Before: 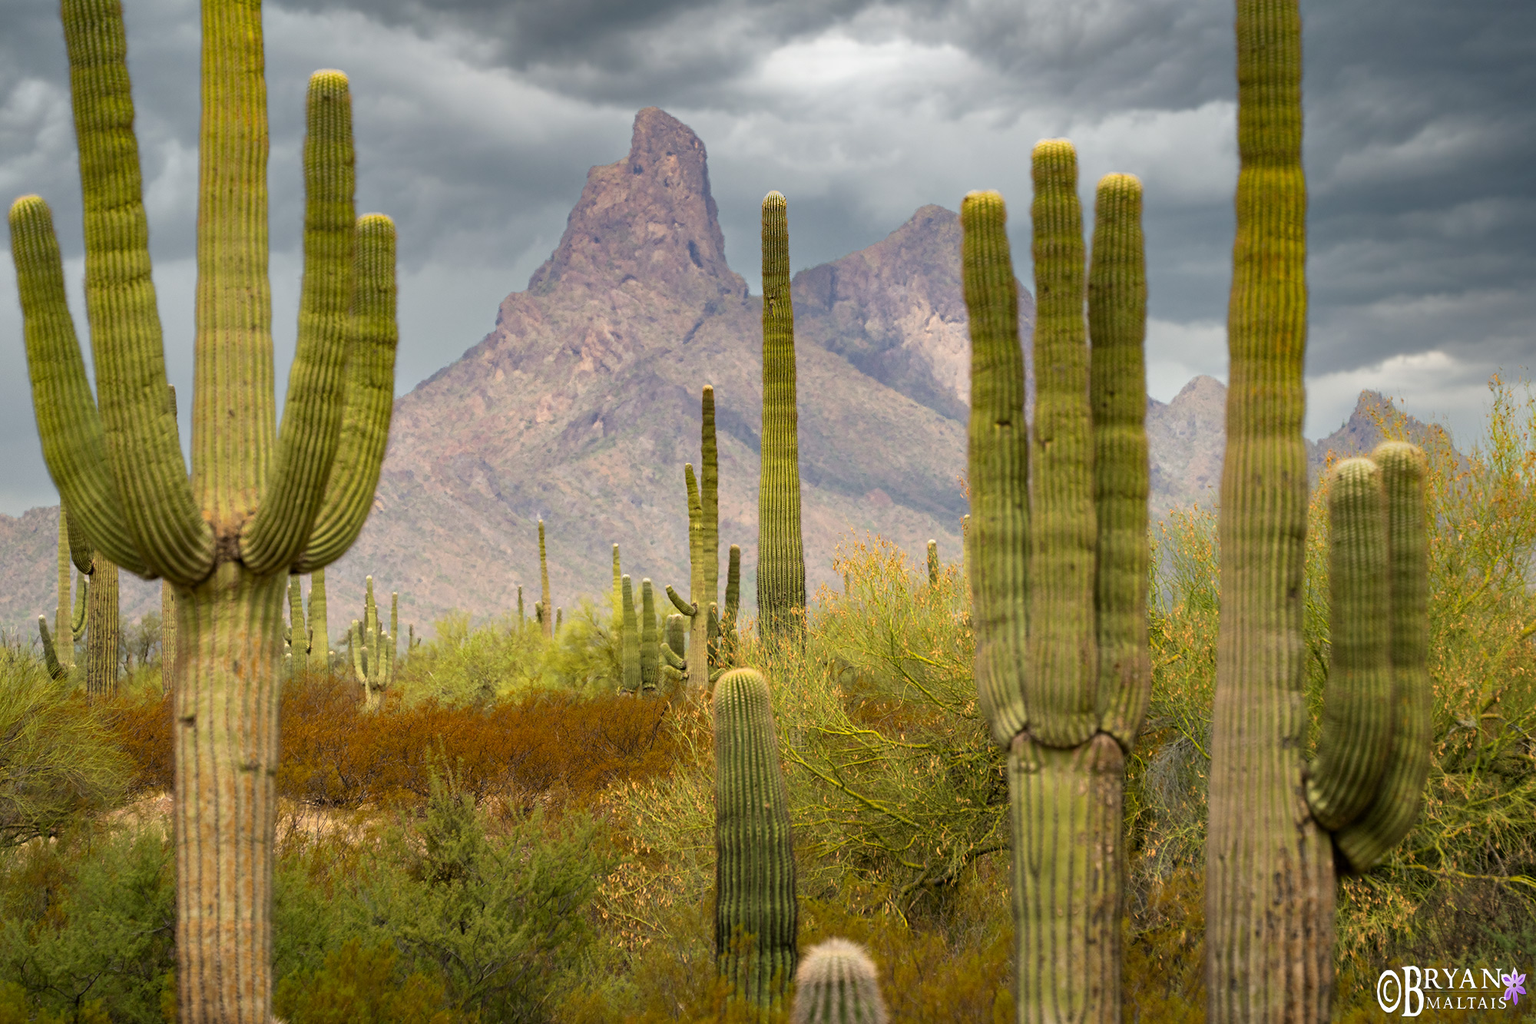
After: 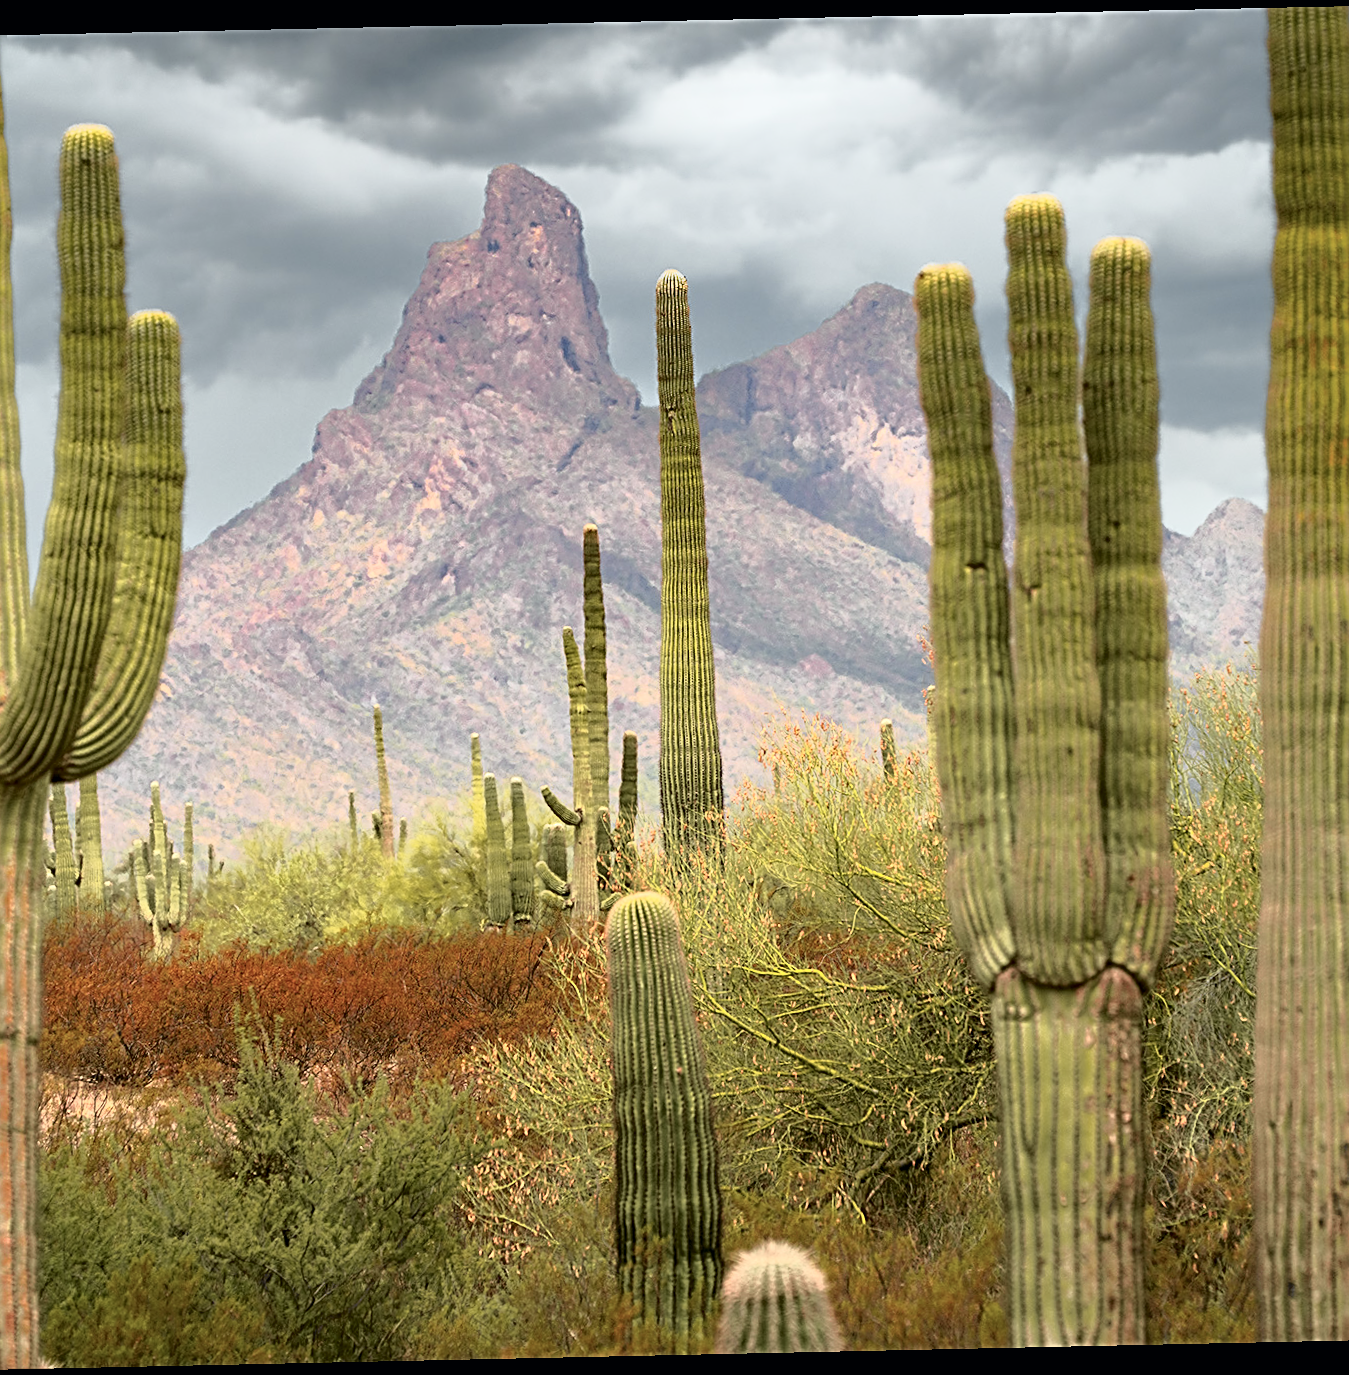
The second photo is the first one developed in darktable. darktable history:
sharpen: radius 2.543, amount 0.636
rotate and perspective: rotation -1.24°, automatic cropping off
exposure: exposure 0.15 EV, compensate highlight preservation false
tone curve: curves: ch0 [(0, 0) (0.105, 0.068) (0.195, 0.162) (0.283, 0.283) (0.384, 0.404) (0.485, 0.531) (0.638, 0.681) (0.795, 0.879) (1, 0.977)]; ch1 [(0, 0) (0.161, 0.092) (0.35, 0.33) (0.379, 0.401) (0.456, 0.469) (0.504, 0.498) (0.53, 0.532) (0.58, 0.619) (0.635, 0.671) (1, 1)]; ch2 [(0, 0) (0.371, 0.362) (0.437, 0.437) (0.483, 0.484) (0.53, 0.515) (0.56, 0.58) (0.622, 0.606) (1, 1)], color space Lab, independent channels, preserve colors none
crop: left 16.899%, right 16.556%
